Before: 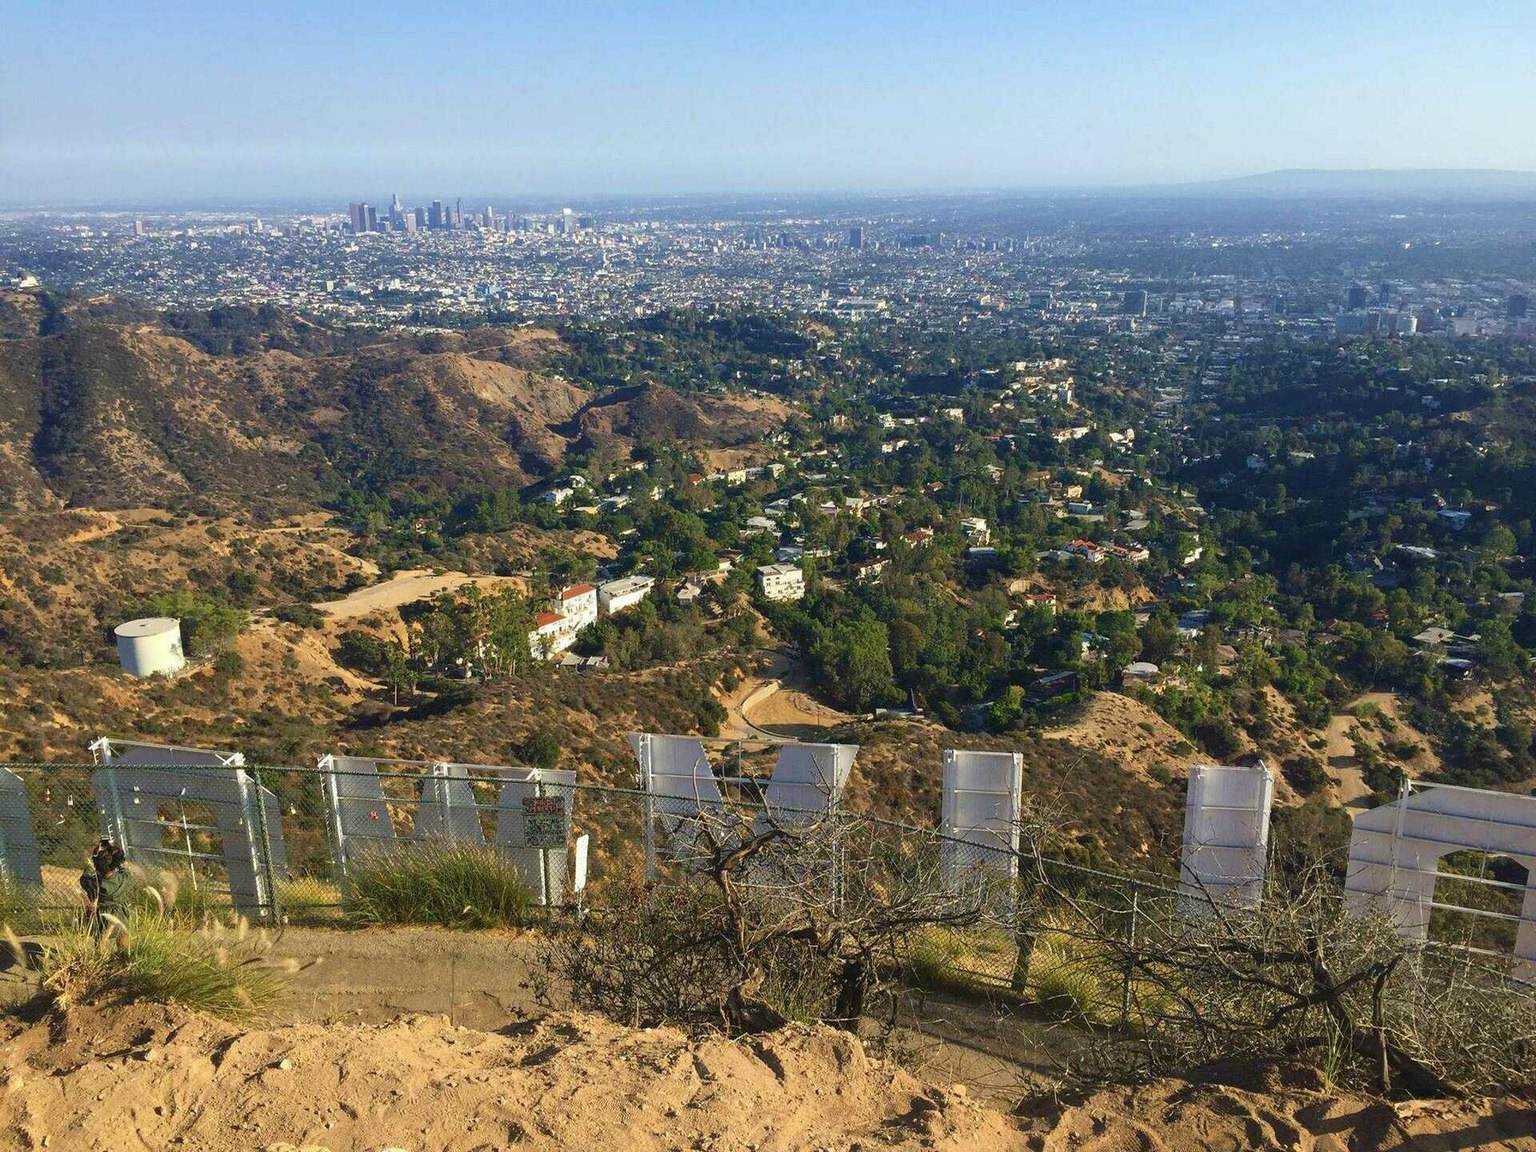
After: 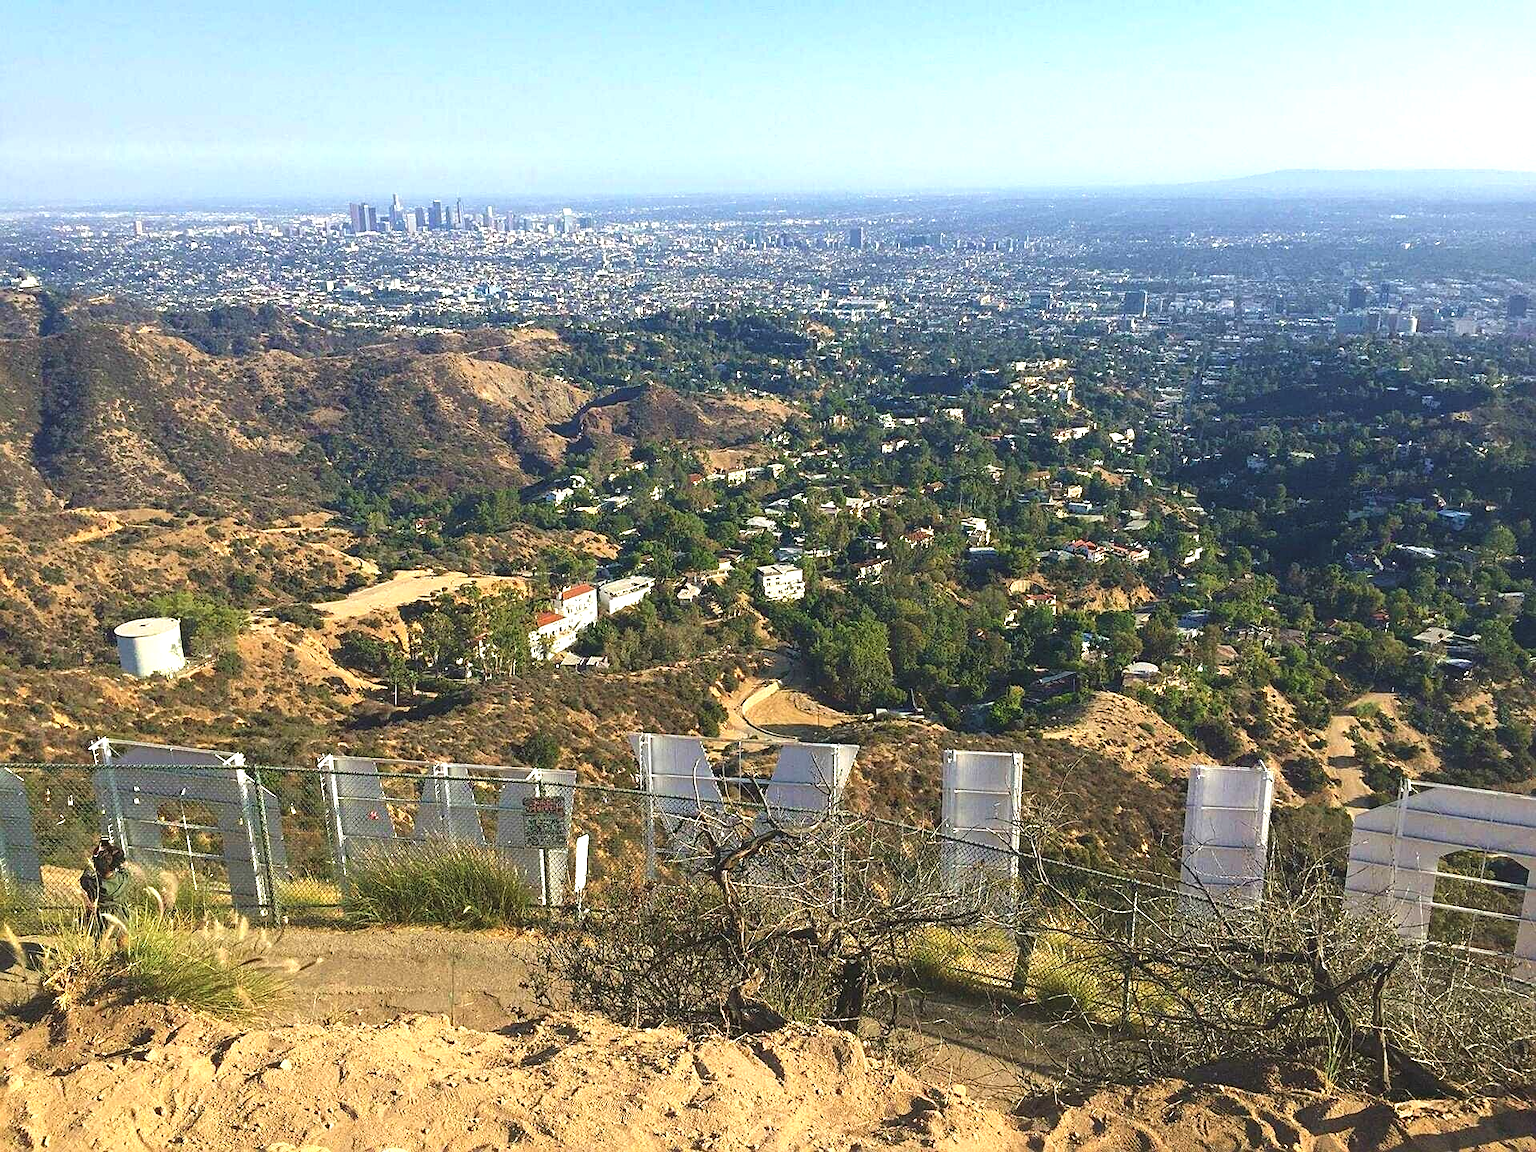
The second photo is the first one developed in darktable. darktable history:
exposure: black level correction -0.005, exposure 0.622 EV, compensate highlight preservation false
sharpen: on, module defaults
white balance: red 1, blue 1
